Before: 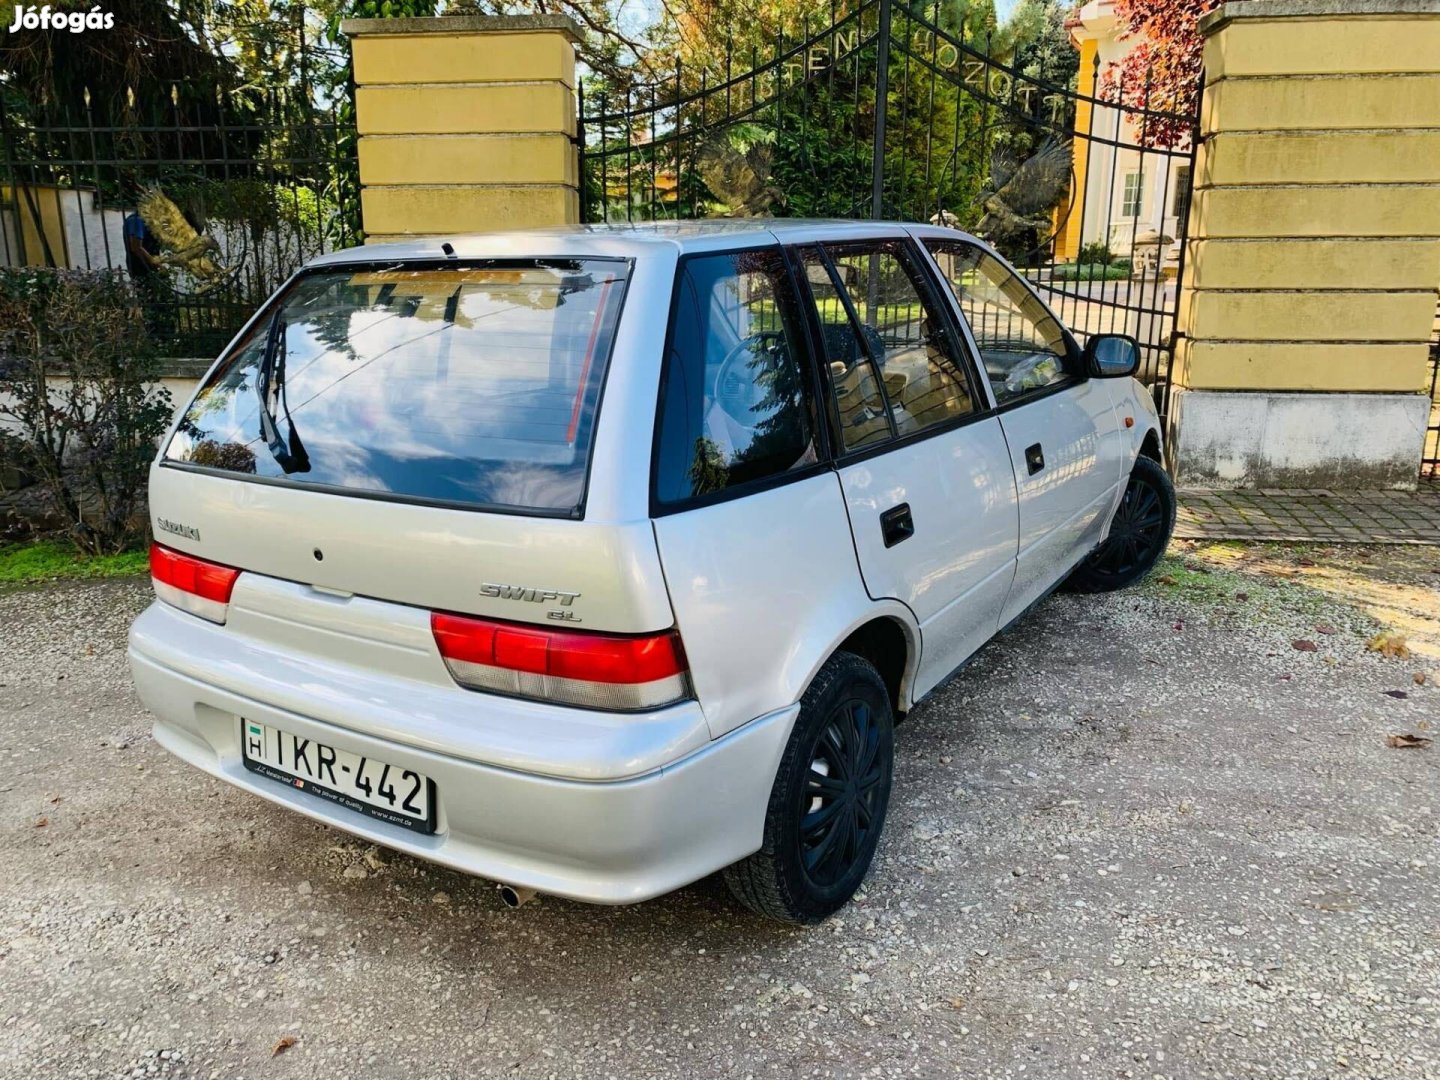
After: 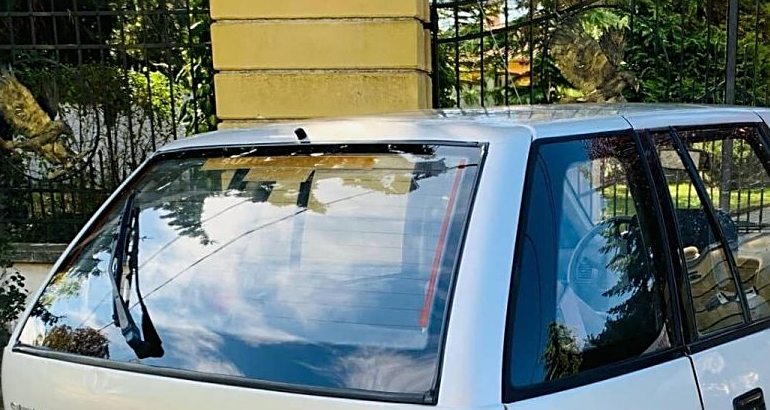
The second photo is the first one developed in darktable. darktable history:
crop: left 10.217%, top 10.723%, right 36.254%, bottom 51.254%
sharpen: on, module defaults
